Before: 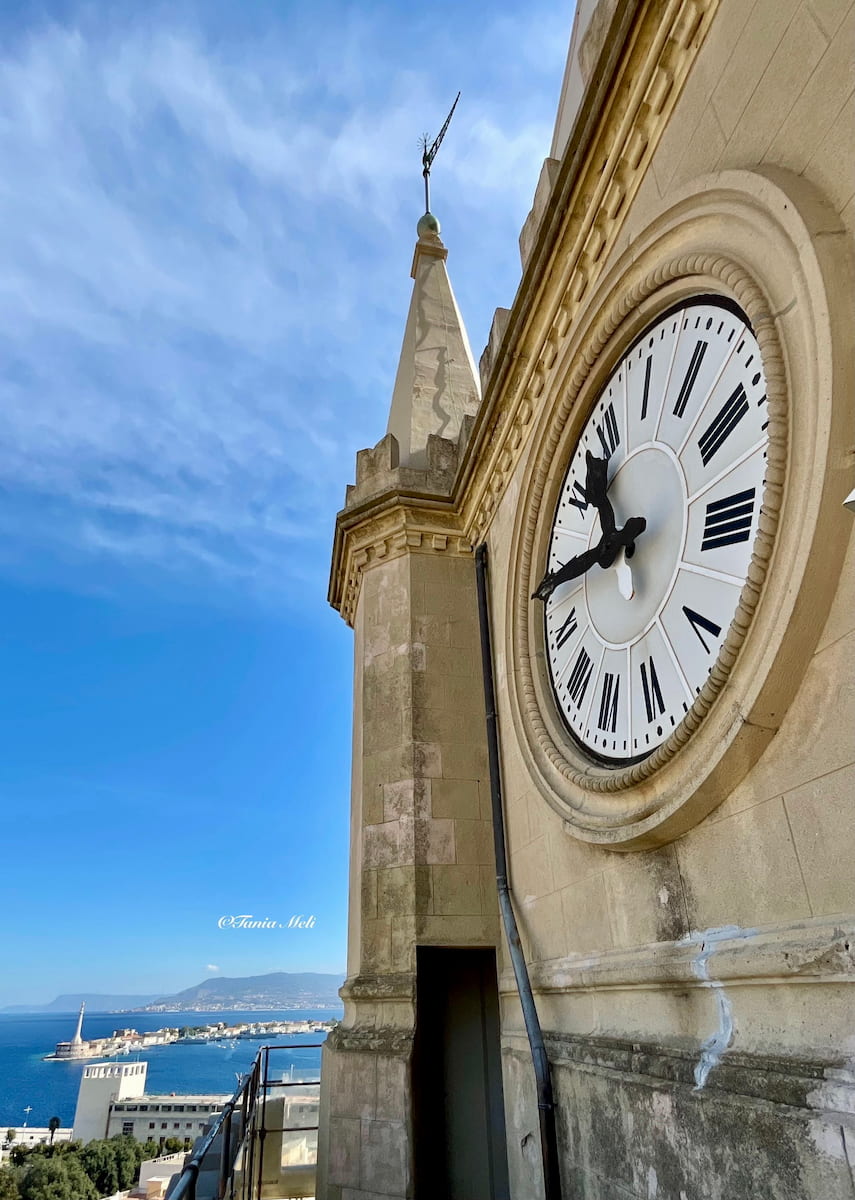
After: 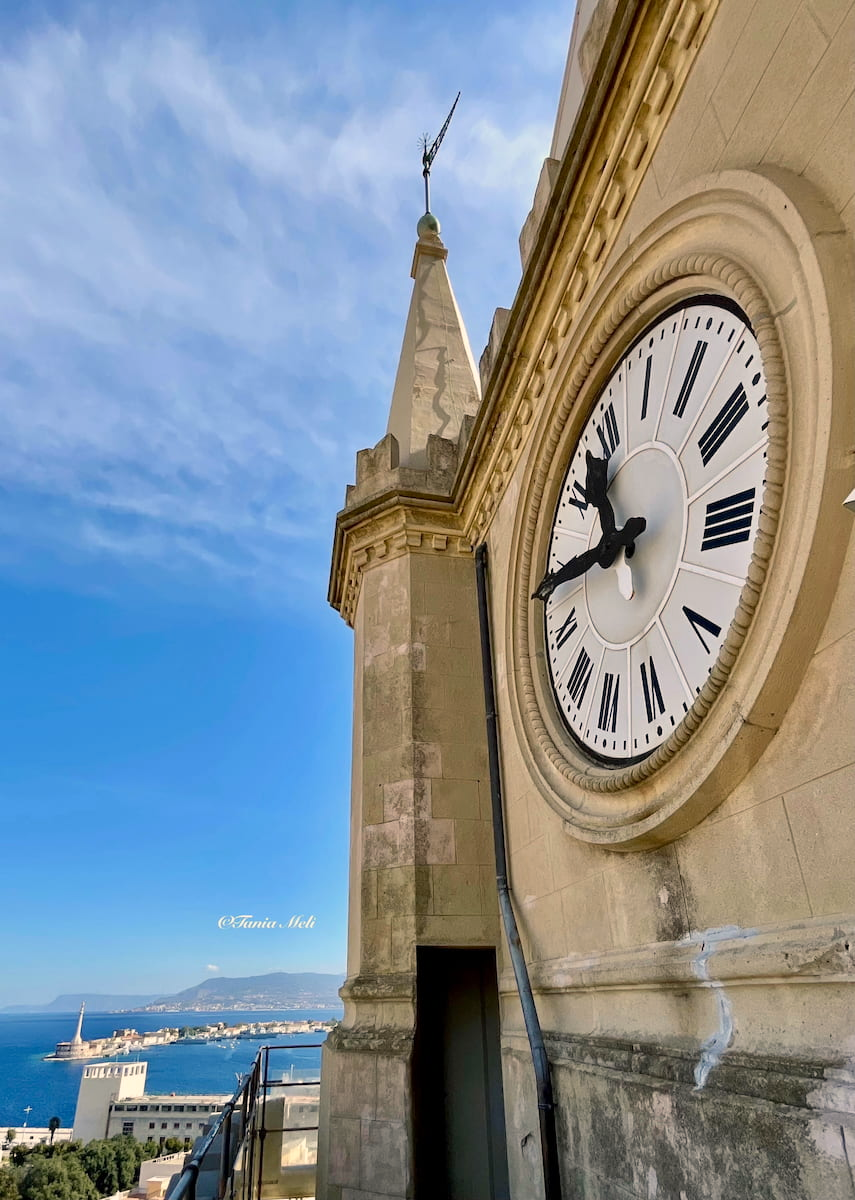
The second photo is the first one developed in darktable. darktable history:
color balance rgb: highlights gain › chroma 2.999%, highlights gain › hue 60.15°, perceptual saturation grading › global saturation 0.486%, perceptual brilliance grading › global brilliance 2.647%, perceptual brilliance grading › highlights -3.114%, perceptual brilliance grading › shadows 2.75%, global vibrance 9.761%
